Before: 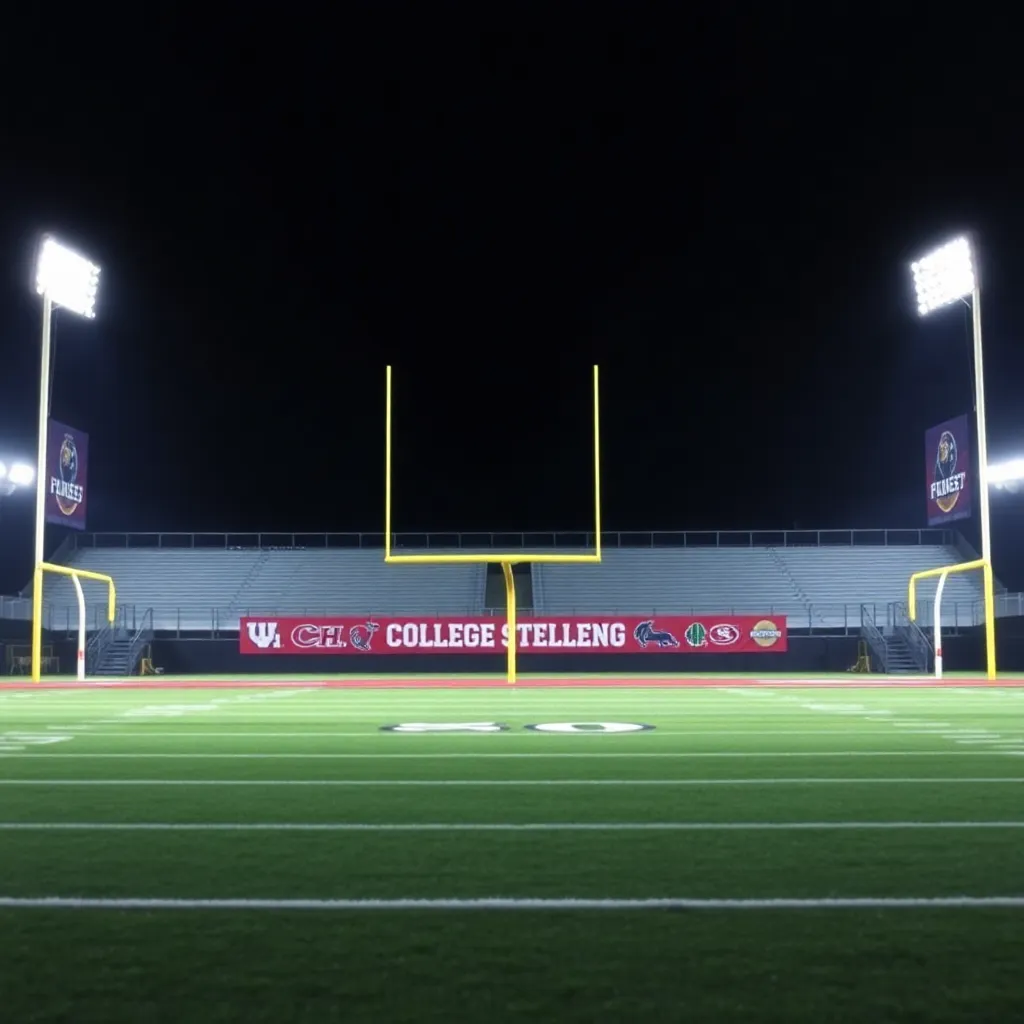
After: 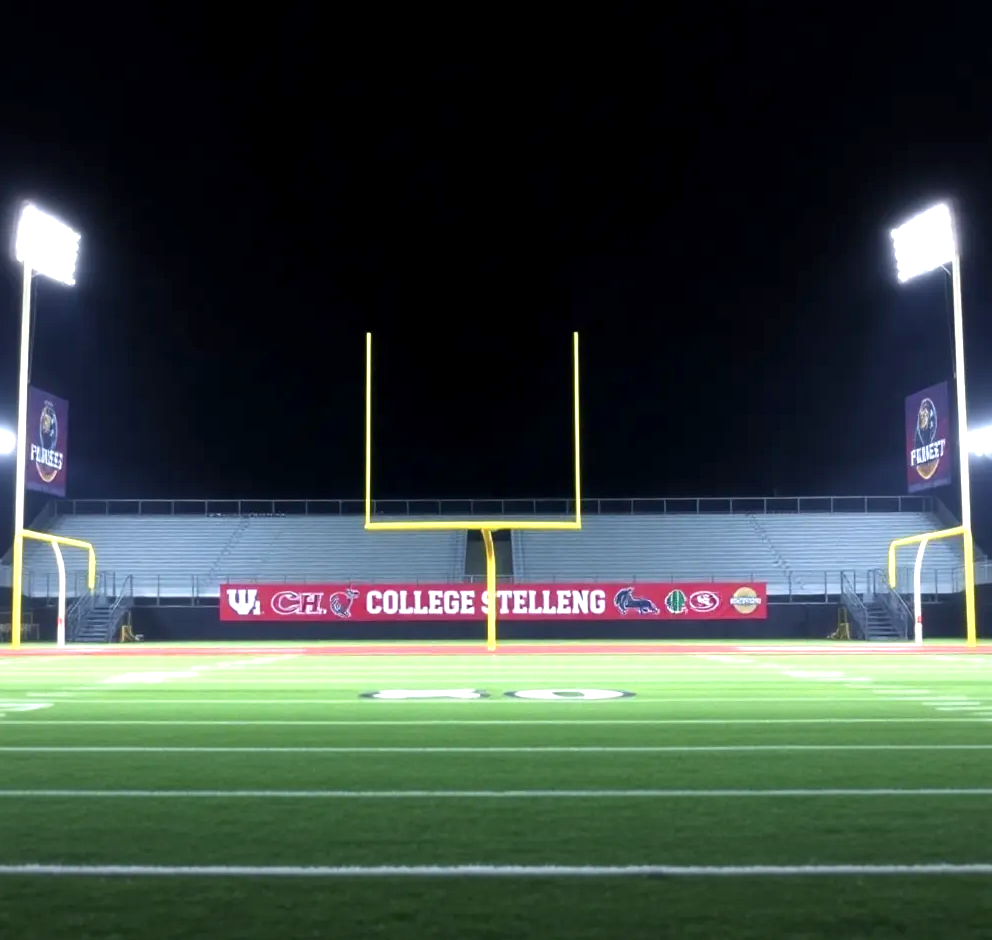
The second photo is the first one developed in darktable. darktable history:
base curve: curves: ch0 [(0, 0) (0.472, 0.455) (1, 1)], preserve colors none
crop: left 1.964%, top 3.251%, right 1.122%, bottom 4.933%
exposure: black level correction 0.001, exposure 0.675 EV, compensate highlight preservation false
tone equalizer: on, module defaults
